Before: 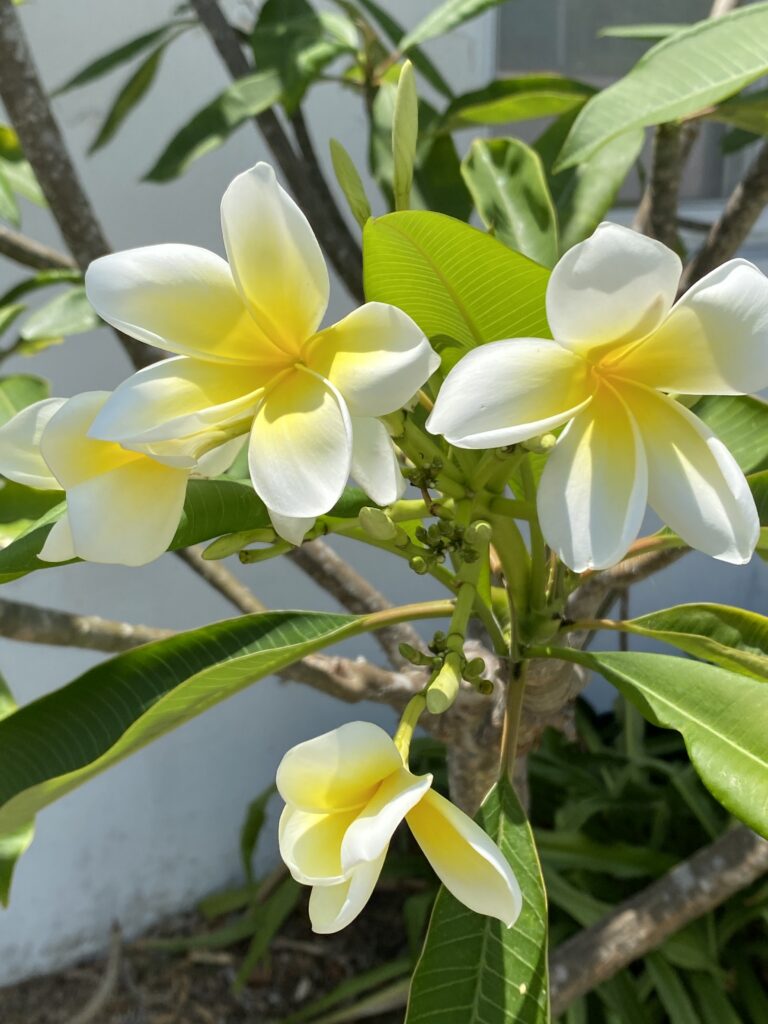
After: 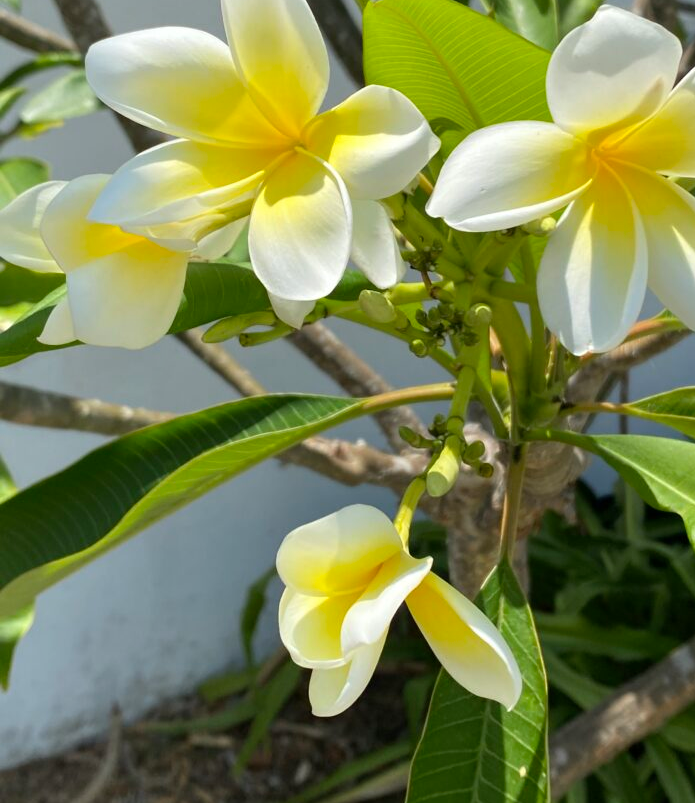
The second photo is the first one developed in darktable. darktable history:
crop: top 21.278%, right 9.435%, bottom 0.266%
tone equalizer: on, module defaults
